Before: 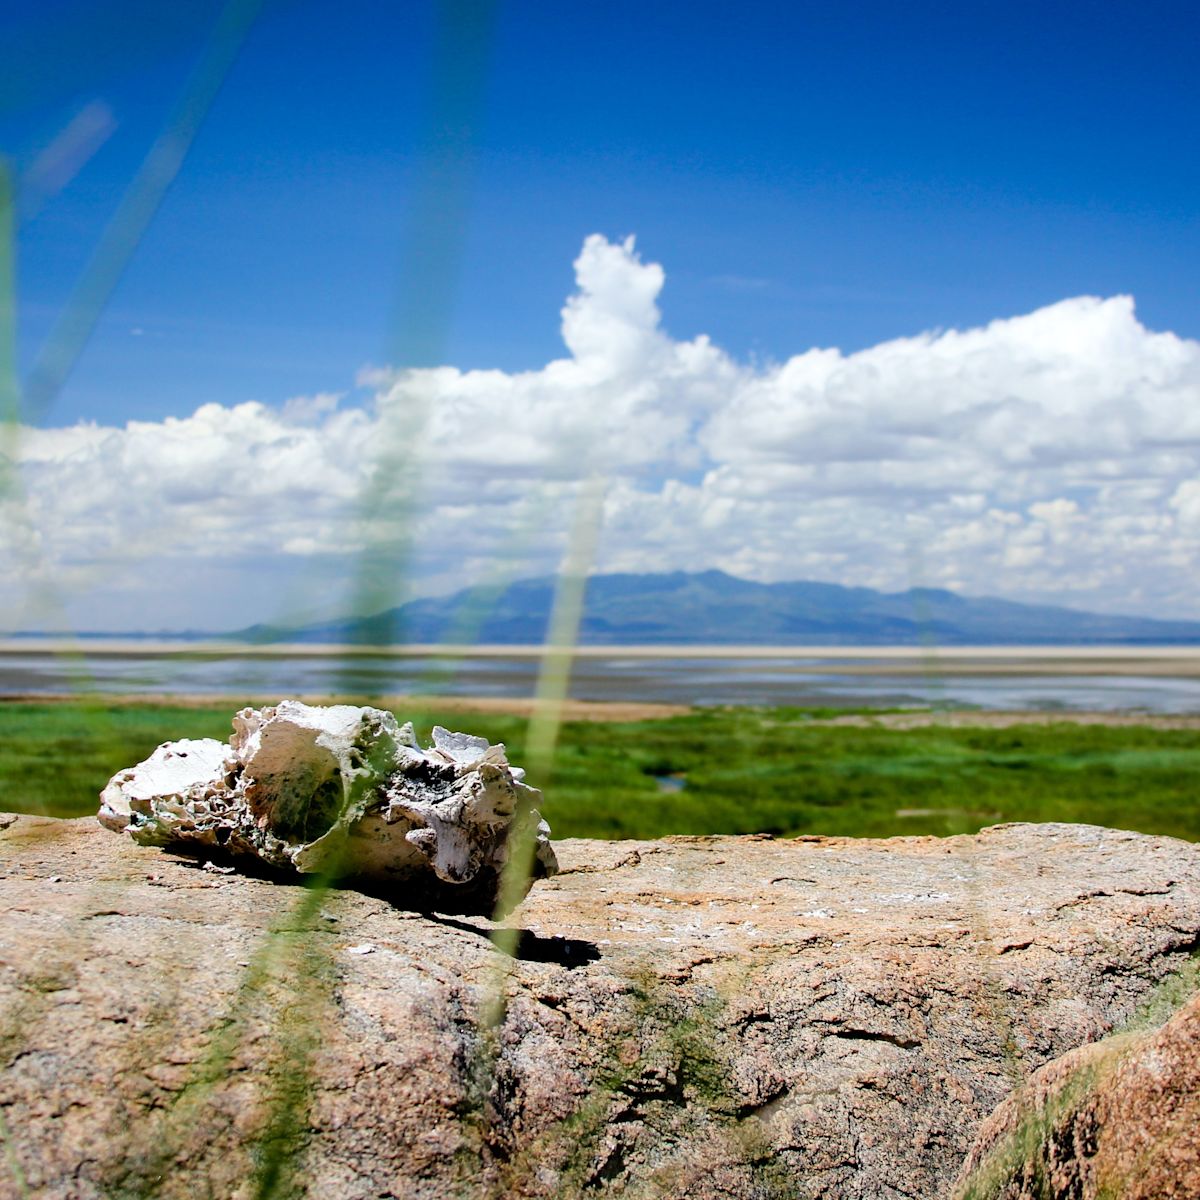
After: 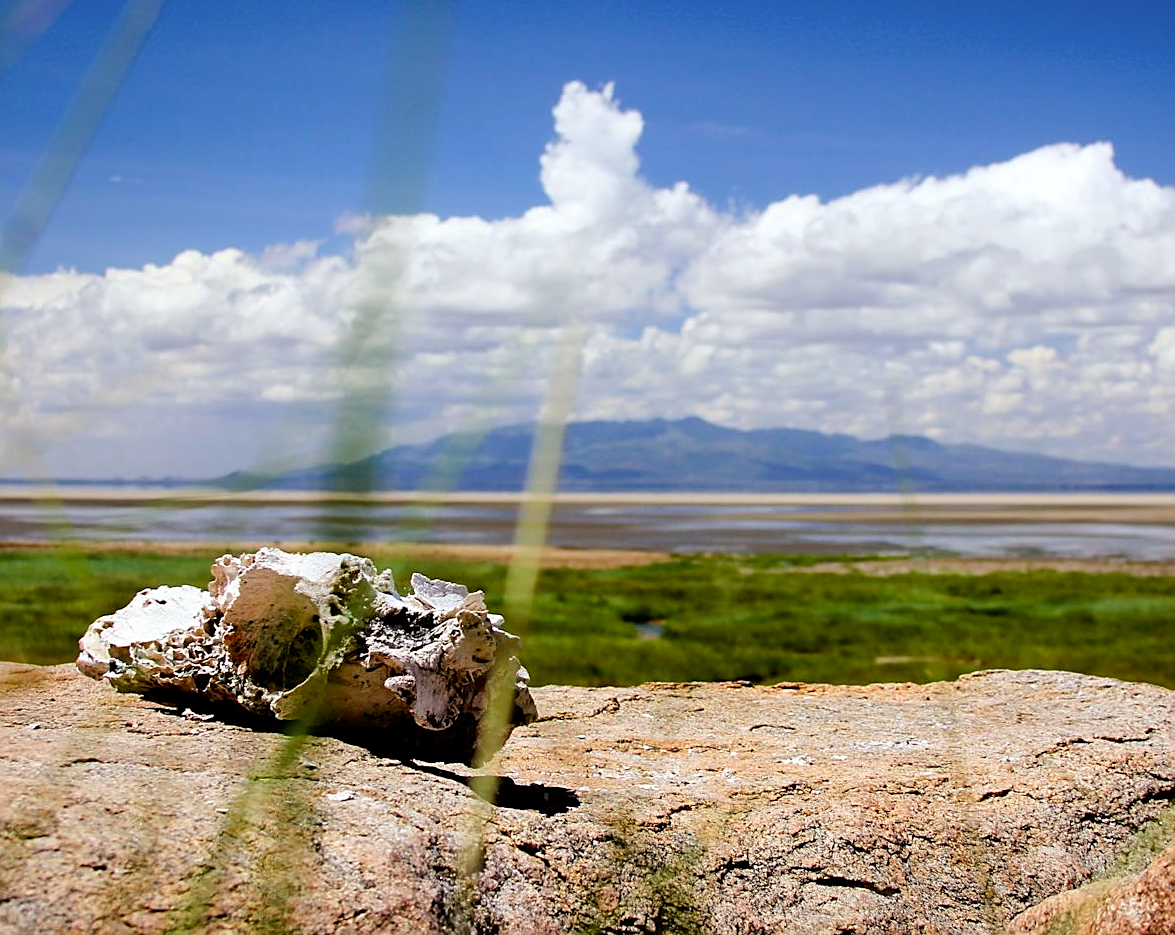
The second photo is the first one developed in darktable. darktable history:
contrast brightness saturation: contrast 0.05
rgb levels: mode RGB, independent channels, levels [[0, 0.5, 1], [0, 0.521, 1], [0, 0.536, 1]]
crop and rotate: left 1.814%, top 12.818%, right 0.25%, bottom 9.225%
sharpen: on, module defaults
